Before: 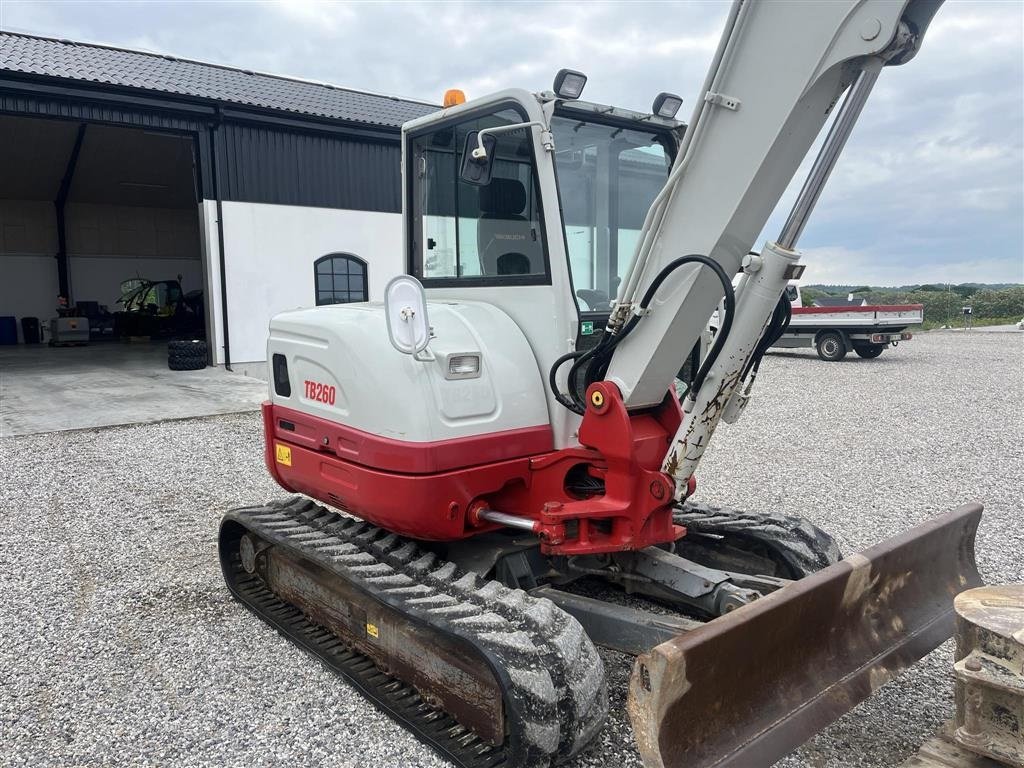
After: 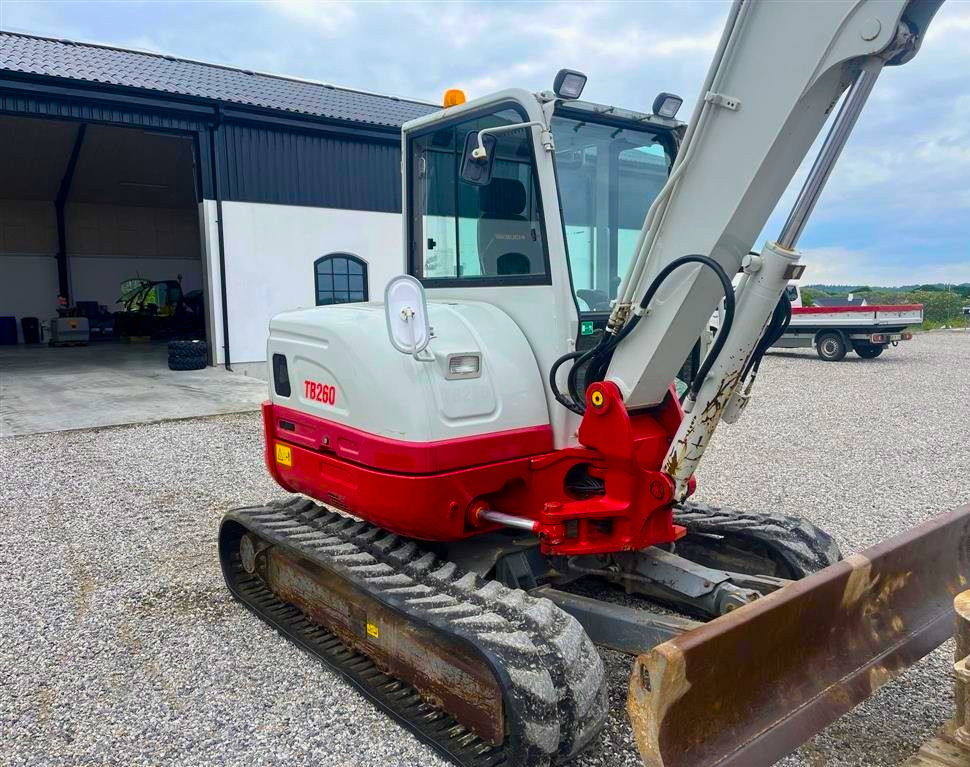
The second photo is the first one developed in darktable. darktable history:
color balance rgb: linear chroma grading › global chroma 49.367%, perceptual saturation grading › global saturation 30.158%, perceptual brilliance grading › global brilliance 1.521%, perceptual brilliance grading › highlights -3.921%, global vibrance 20%
crop and rotate: right 5.244%
